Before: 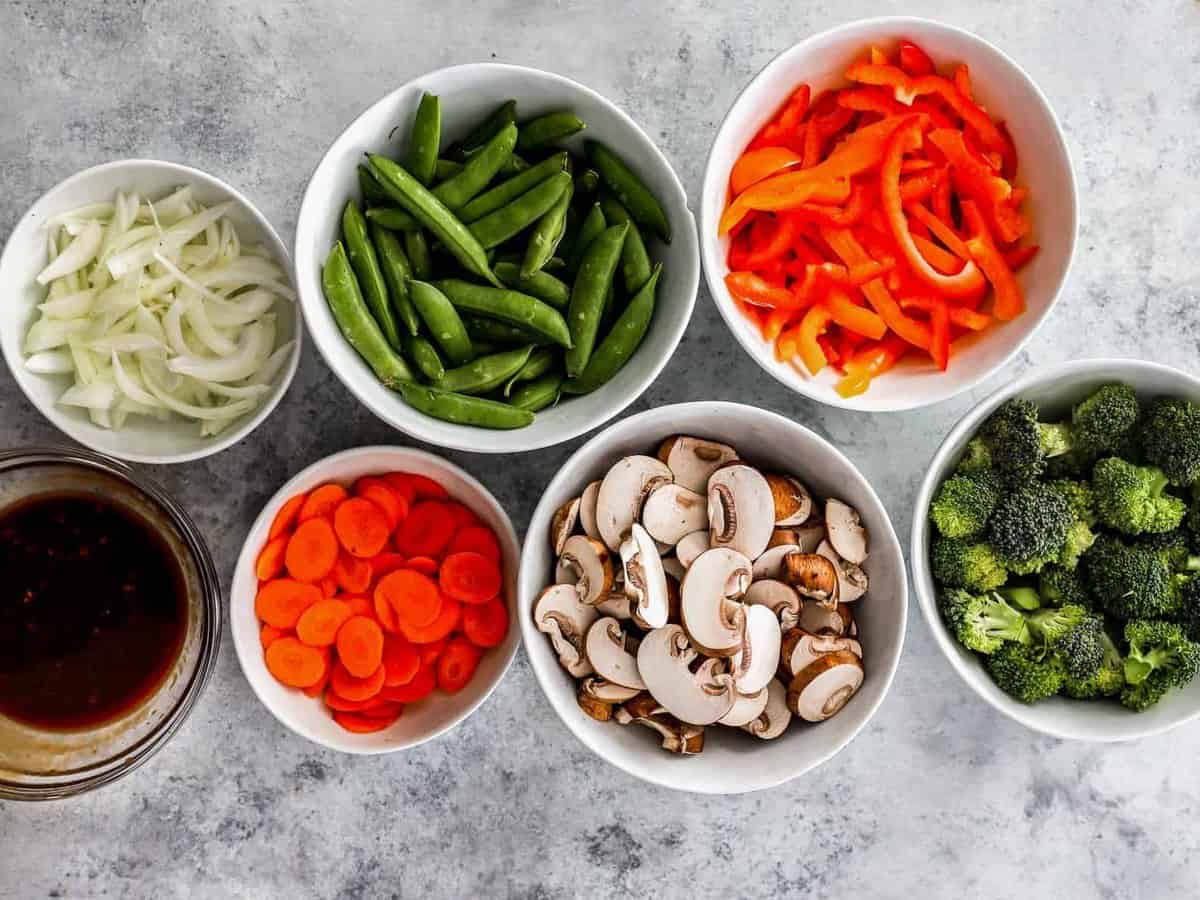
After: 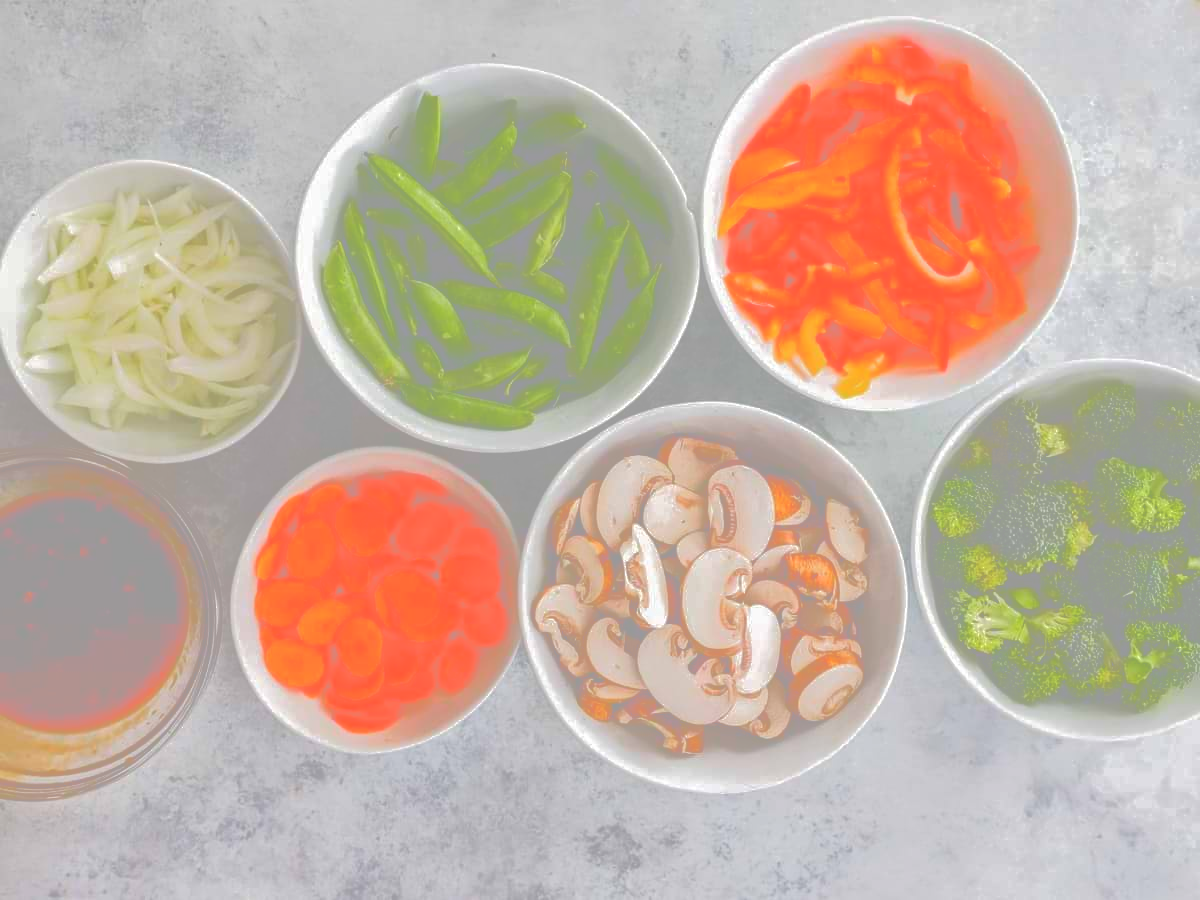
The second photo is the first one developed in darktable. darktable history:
exposure: black level correction -0.003, exposure 0.045 EV, compensate highlight preservation false
tone curve: curves: ch0 [(0, 0) (0.003, 0.626) (0.011, 0.626) (0.025, 0.63) (0.044, 0.631) (0.069, 0.632) (0.1, 0.636) (0.136, 0.637) (0.177, 0.641) (0.224, 0.642) (0.277, 0.646) (0.335, 0.649) (0.399, 0.661) (0.468, 0.679) (0.543, 0.702) (0.623, 0.732) (0.709, 0.769) (0.801, 0.804) (0.898, 0.847) (1, 1)], color space Lab, independent channels, preserve colors none
